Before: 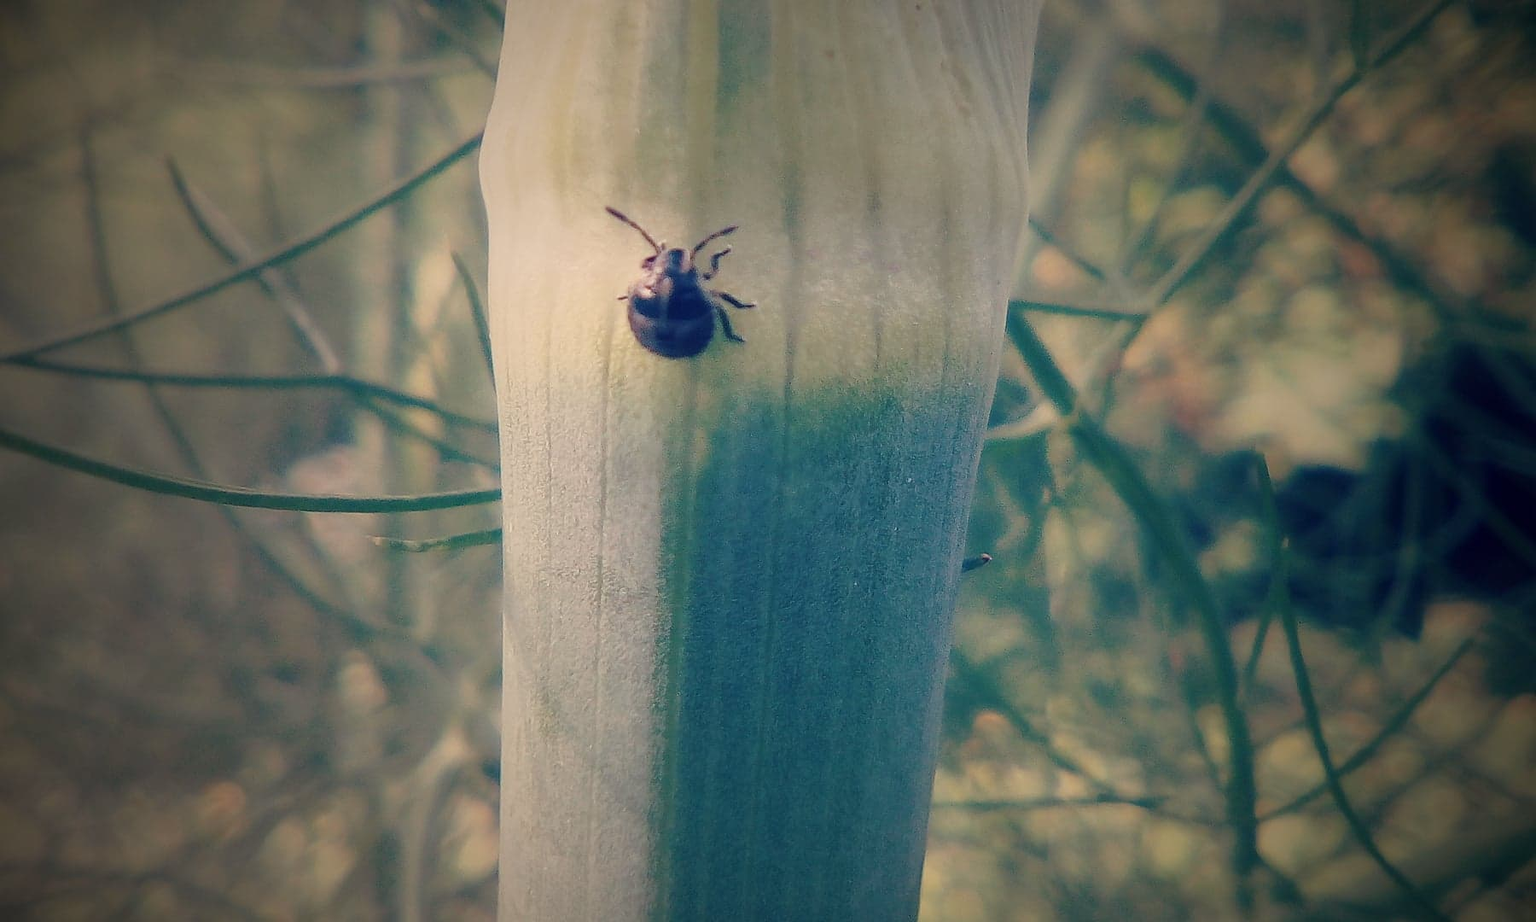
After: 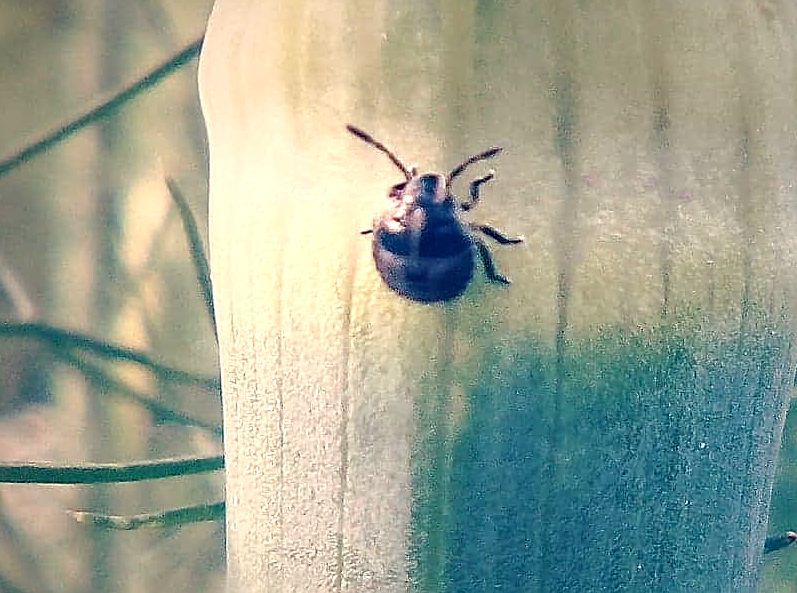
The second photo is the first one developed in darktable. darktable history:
crop: left 20.21%, top 10.852%, right 35.489%, bottom 34.239%
tone equalizer: -8 EV -0.767 EV, -7 EV -0.671 EV, -6 EV -0.604 EV, -5 EV -0.398 EV, -3 EV 0.378 EV, -2 EV 0.6 EV, -1 EV 0.682 EV, +0 EV 0.776 EV
contrast equalizer: octaves 7, y [[0.51, 0.537, 0.559, 0.574, 0.599, 0.618], [0.5 ×6], [0.5 ×6], [0 ×6], [0 ×6]]
exposure: compensate exposure bias true, compensate highlight preservation false
sharpen: on, module defaults
contrast brightness saturation: contrast -0.017, brightness -0.014, saturation 0.04
